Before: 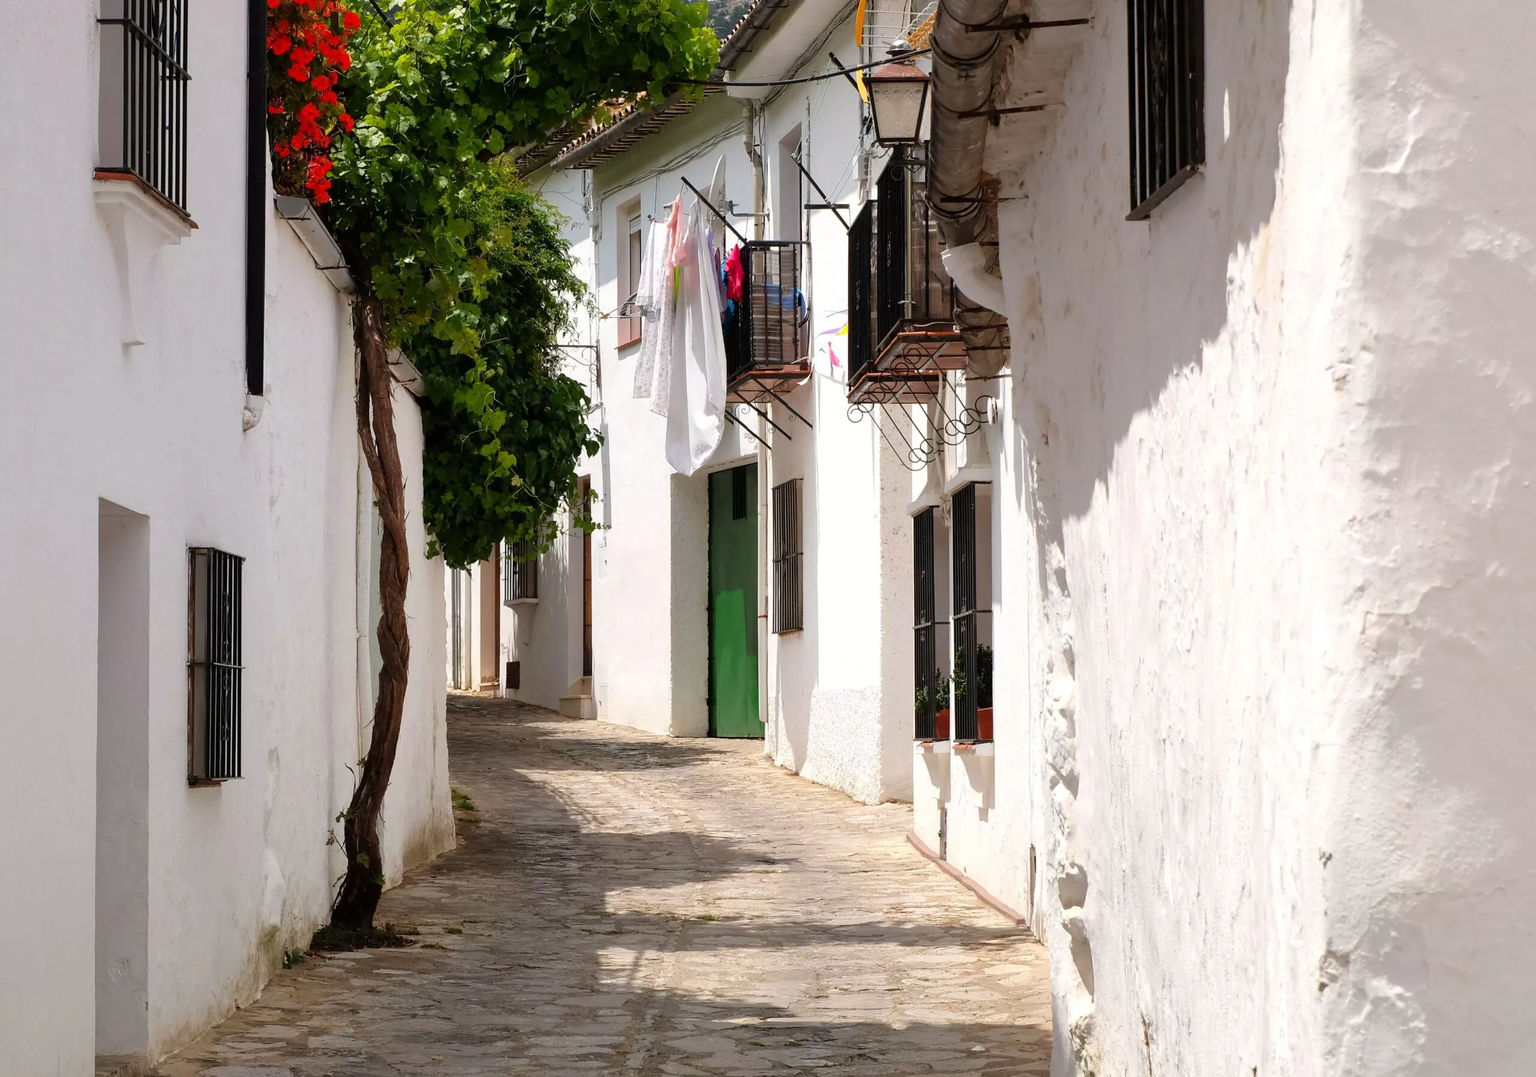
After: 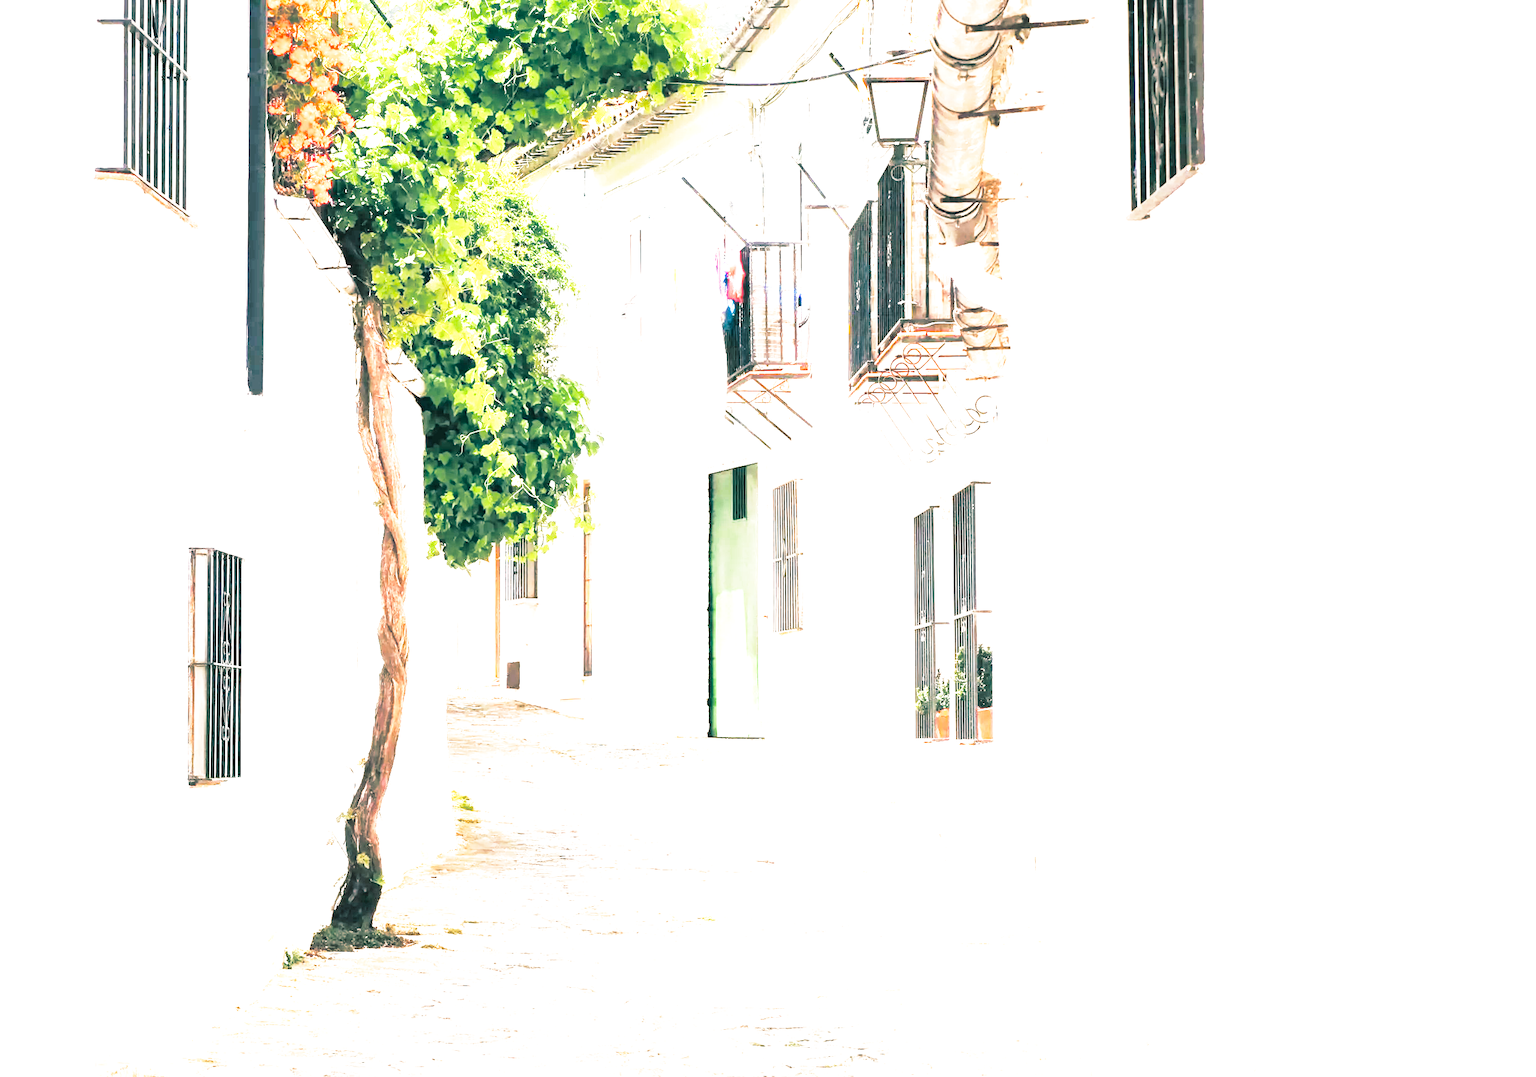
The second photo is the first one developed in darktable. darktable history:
base curve: curves: ch0 [(0, 0) (0.028, 0.03) (0.121, 0.232) (0.46, 0.748) (0.859, 0.968) (1, 1)], preserve colors none
exposure: black level correction 0, exposure 4 EV, compensate exposure bias true, compensate highlight preservation false
white balance: emerald 1
split-toning: shadows › hue 186.43°, highlights › hue 49.29°, compress 30.29%
